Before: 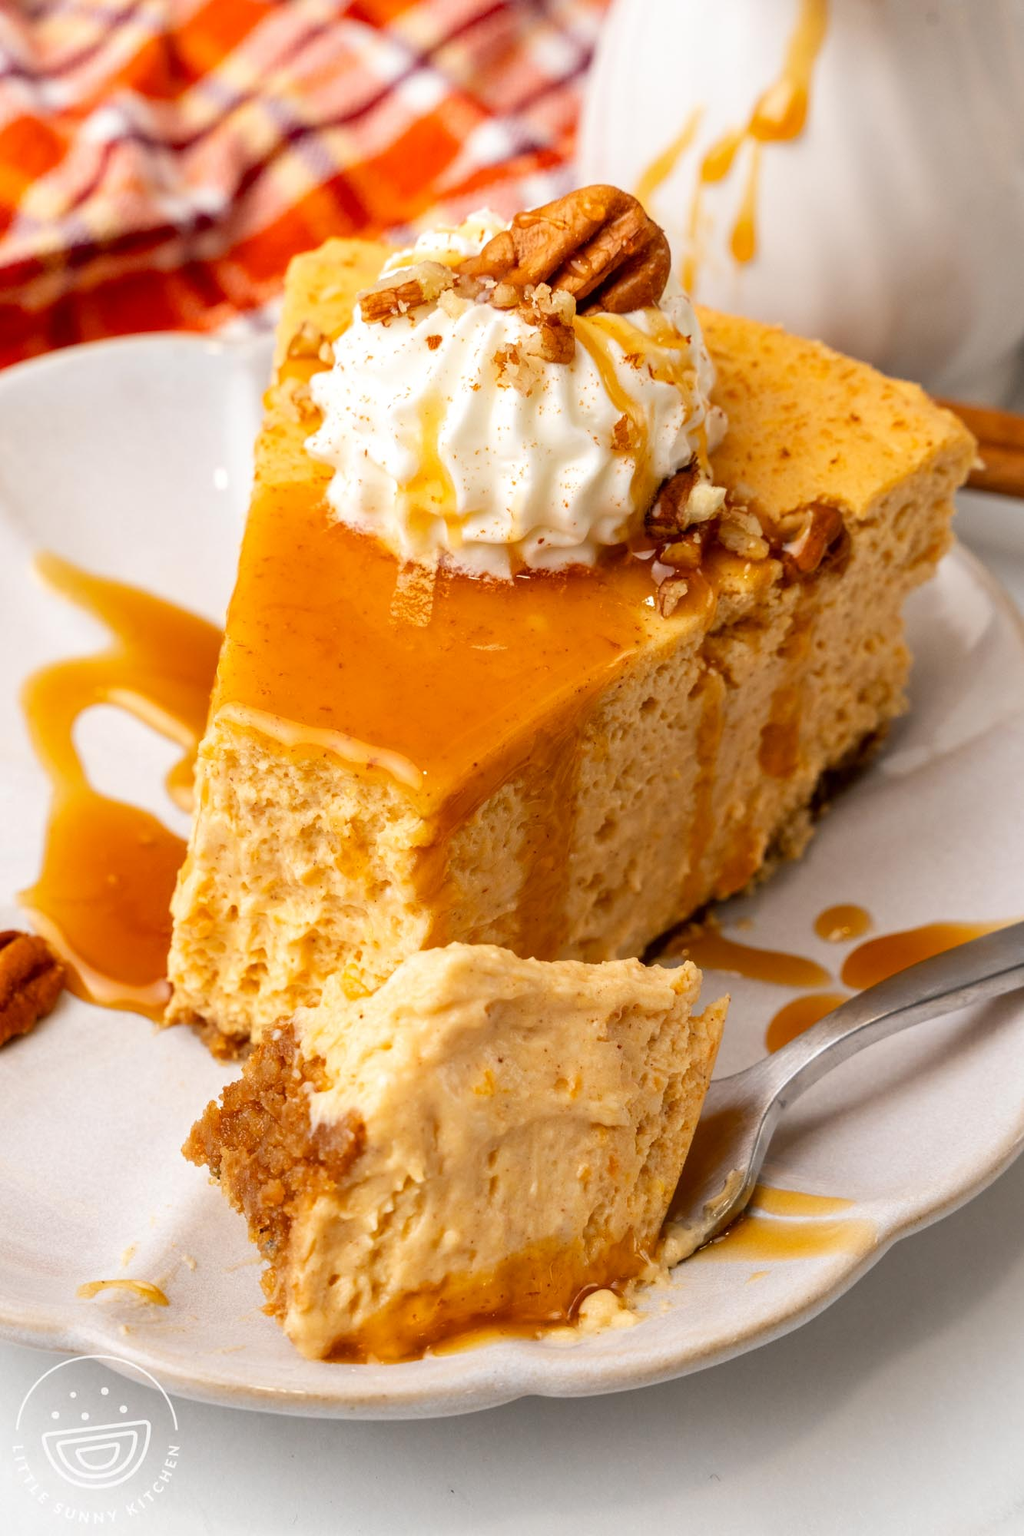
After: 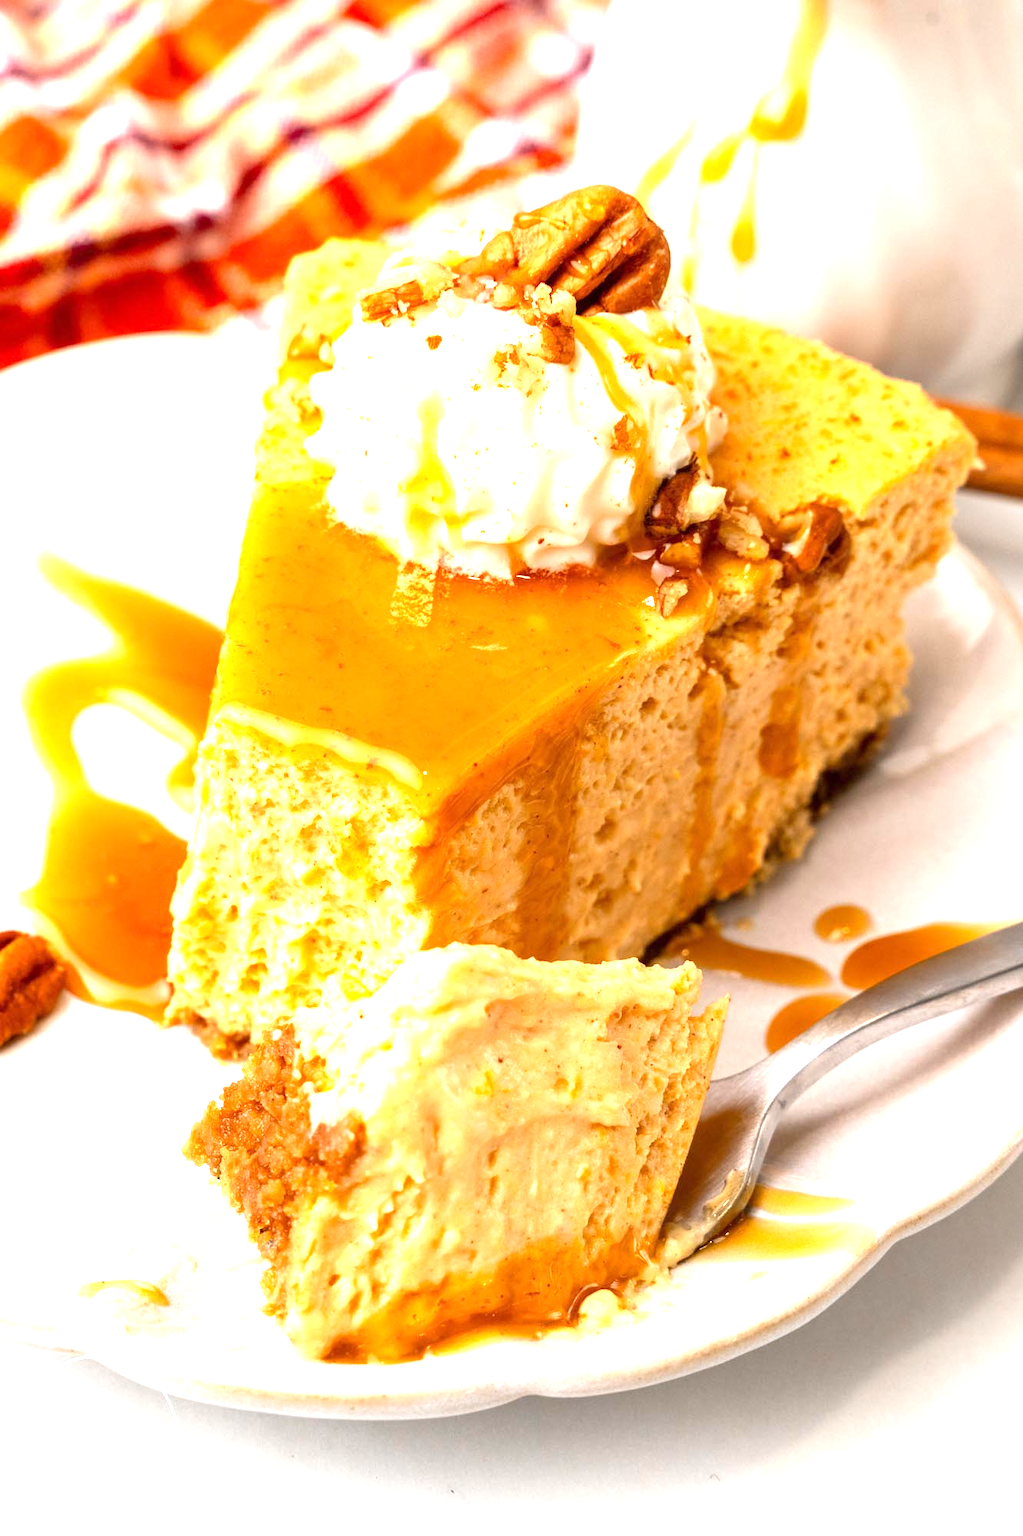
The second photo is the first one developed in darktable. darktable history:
exposure: exposure 1.228 EV, compensate exposure bias true, compensate highlight preservation false
